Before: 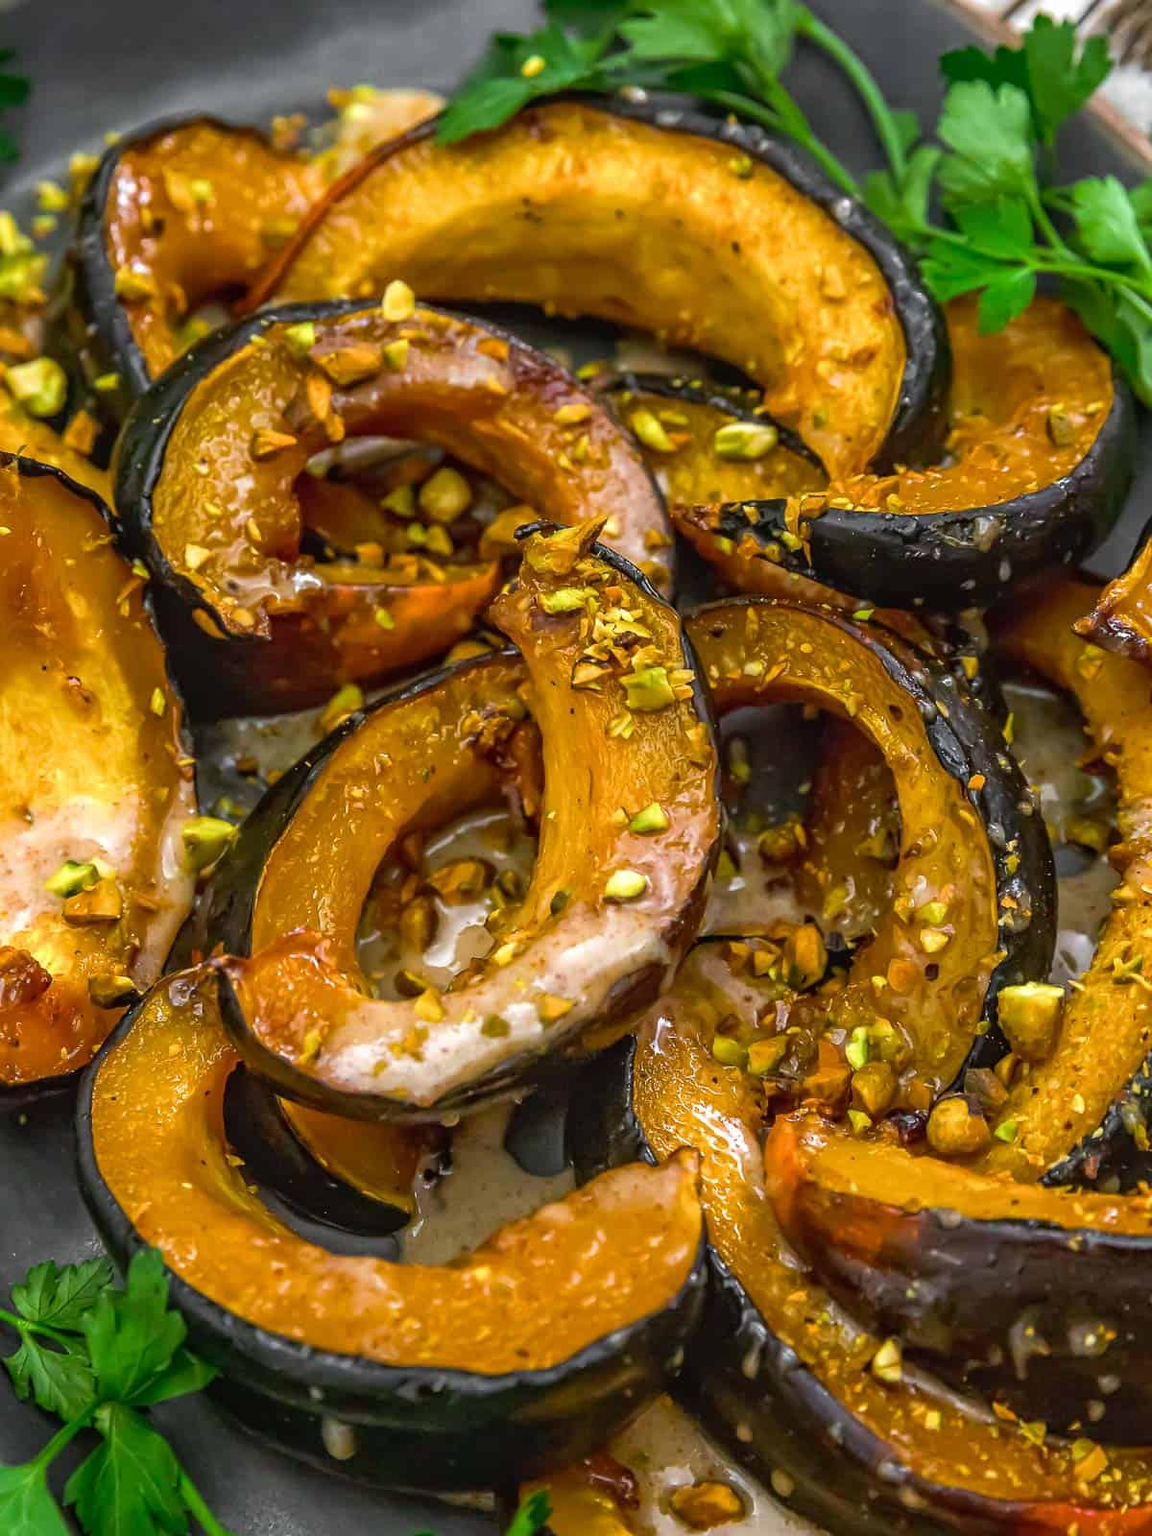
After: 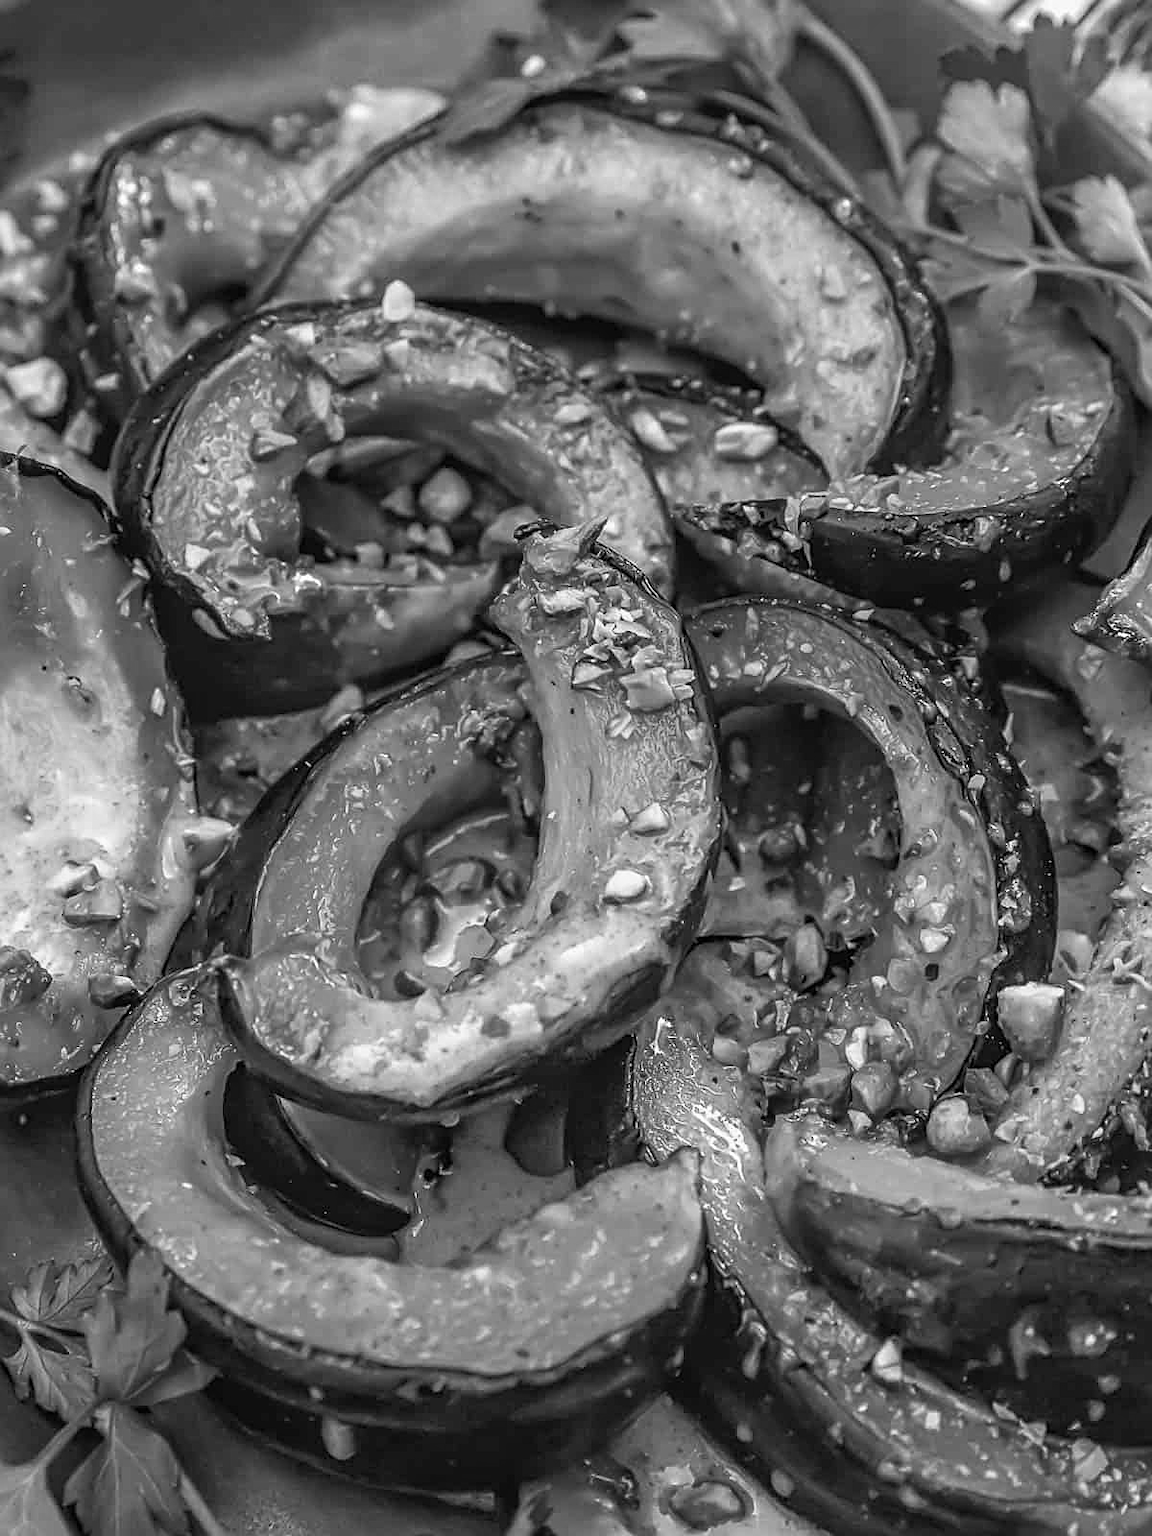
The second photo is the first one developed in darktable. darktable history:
monochrome: on, module defaults
sharpen: on, module defaults
local contrast: detail 110%
